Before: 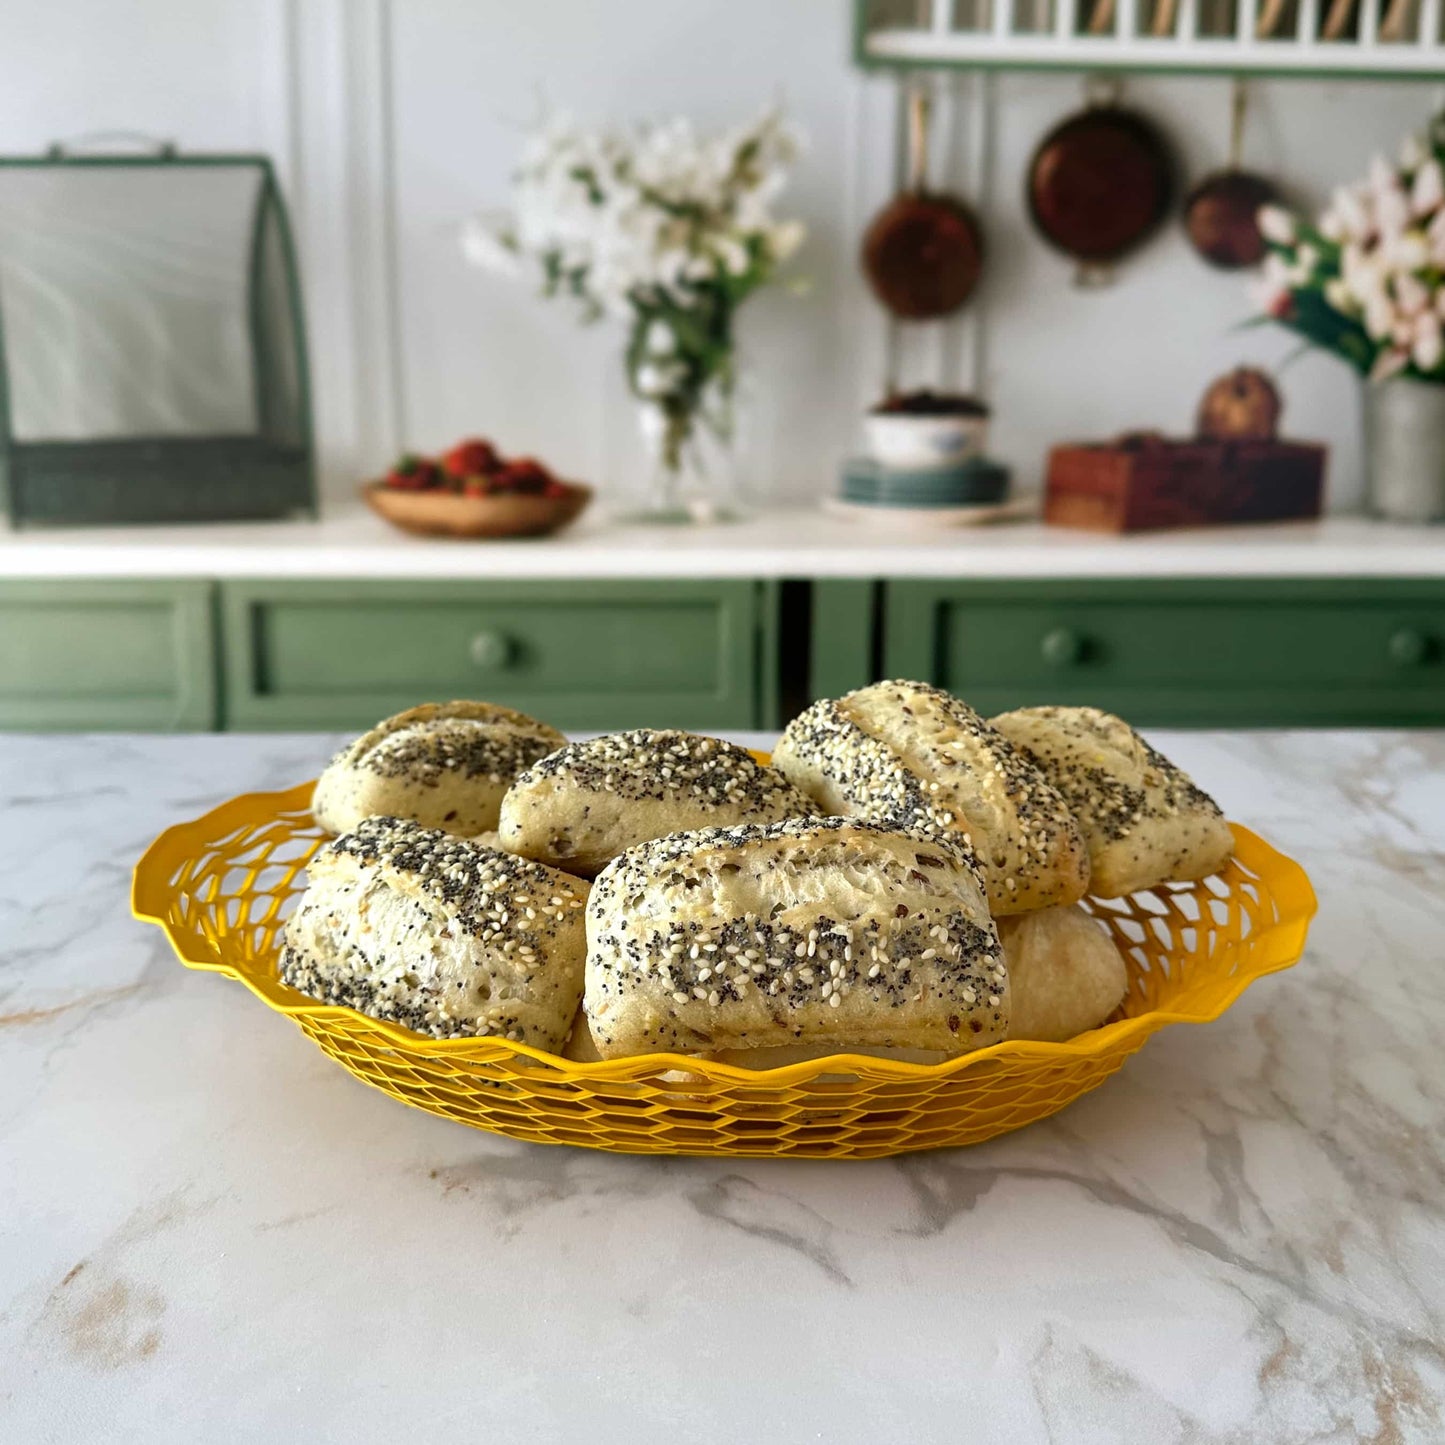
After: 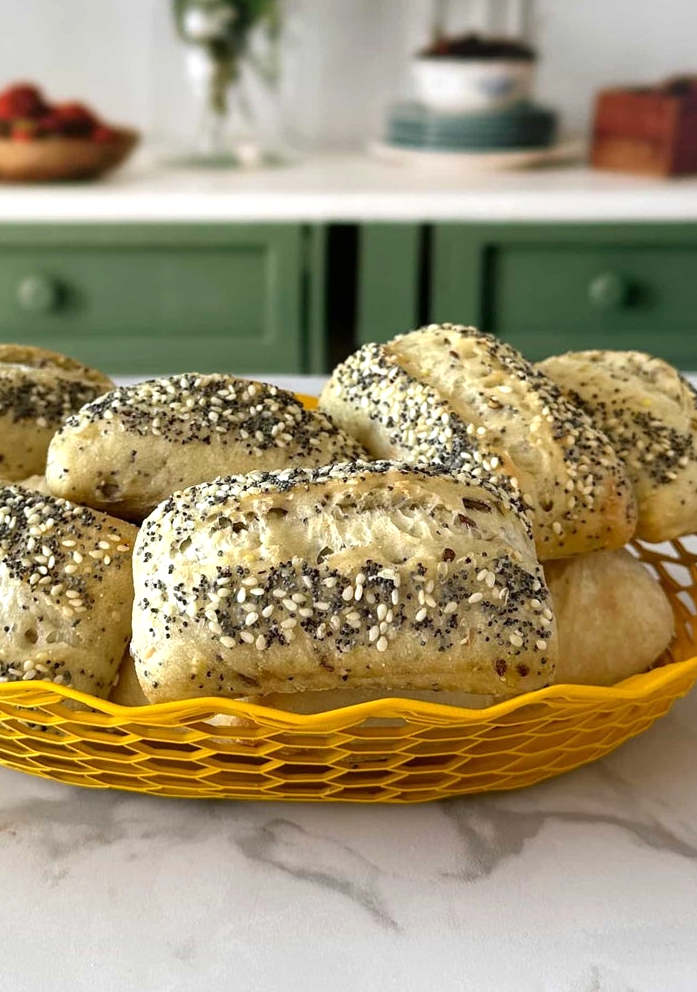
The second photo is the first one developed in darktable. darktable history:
crop: left 31.379%, top 24.658%, right 20.326%, bottom 6.628%
exposure: exposure 0.2 EV, compensate highlight preservation false
